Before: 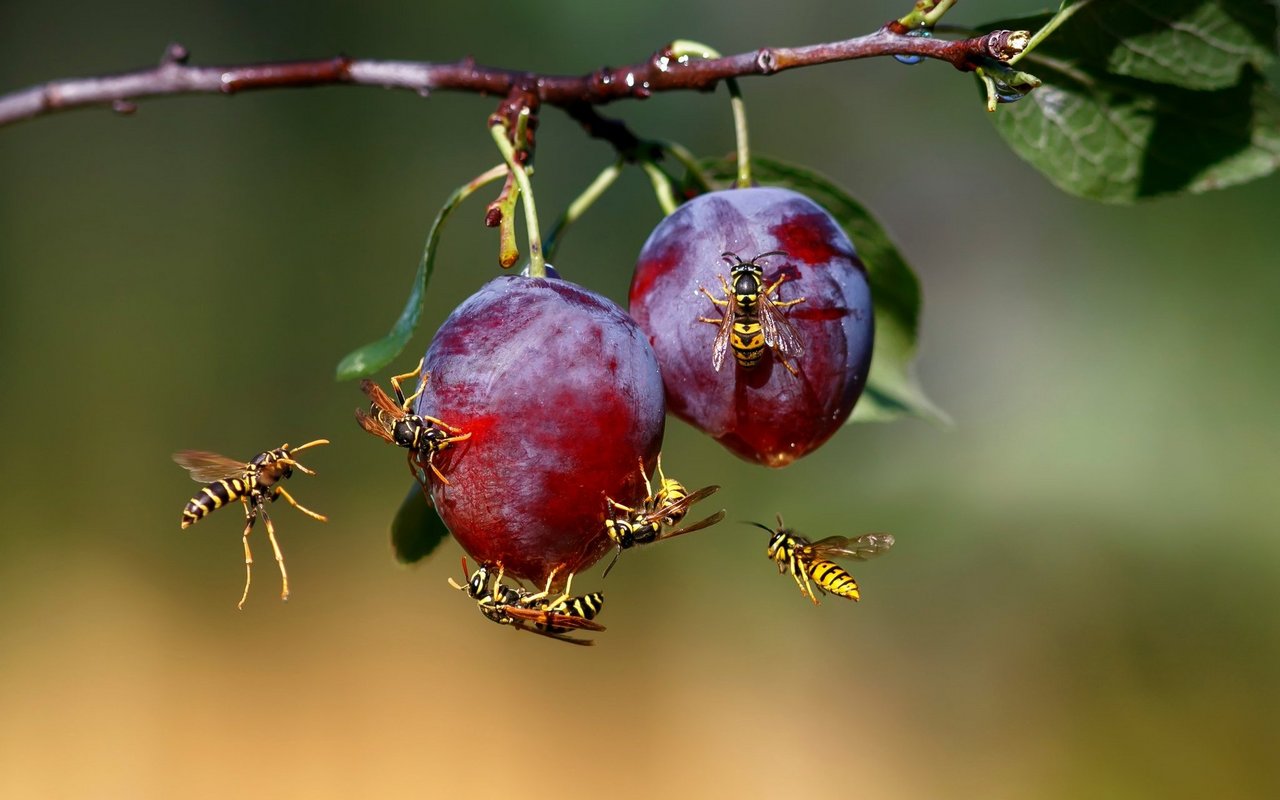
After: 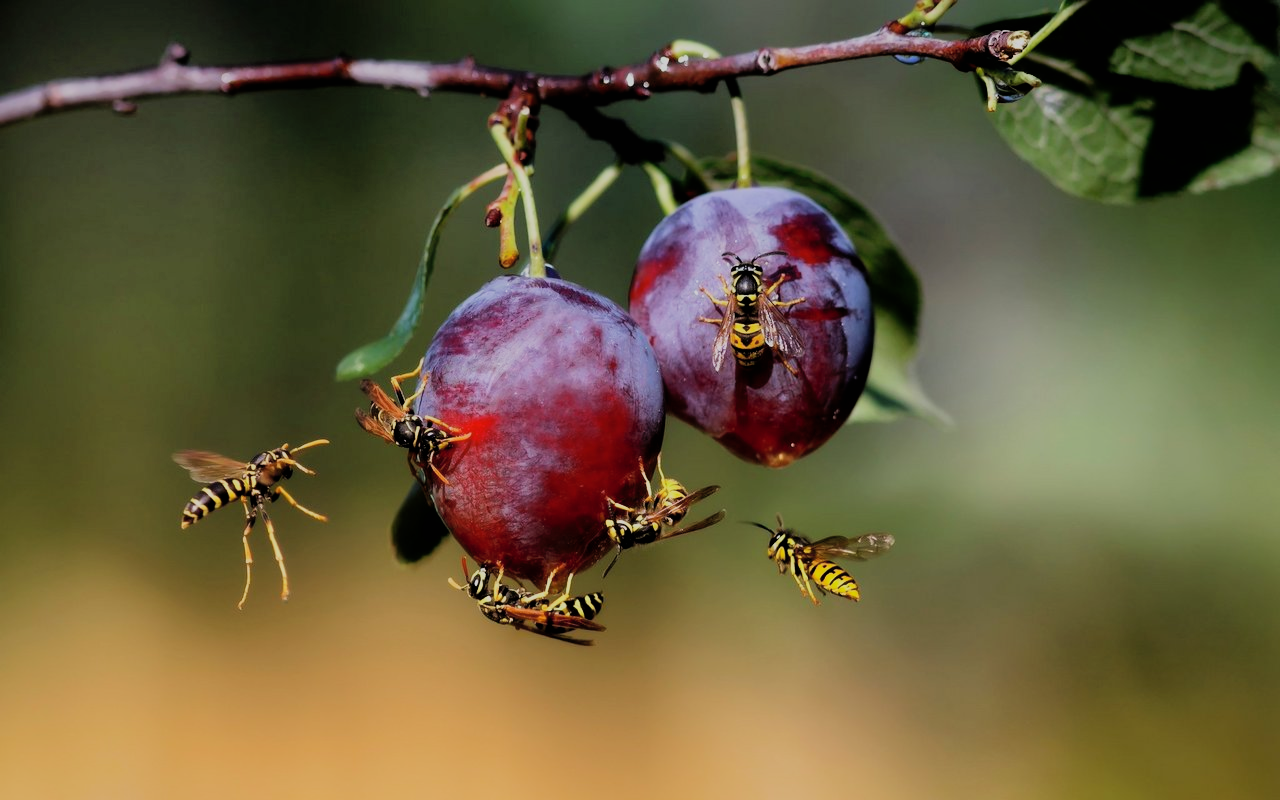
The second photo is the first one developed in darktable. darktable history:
shadows and highlights: on, module defaults
filmic rgb: black relative exposure -5 EV, hardness 2.88, contrast 1.3, highlights saturation mix -30%
contrast equalizer: octaves 7, y [[0.502, 0.505, 0.512, 0.529, 0.564, 0.588], [0.5 ×6], [0.502, 0.505, 0.512, 0.529, 0.564, 0.588], [0, 0.001, 0.001, 0.004, 0.008, 0.011], [0, 0.001, 0.001, 0.004, 0.008, 0.011]], mix -1
